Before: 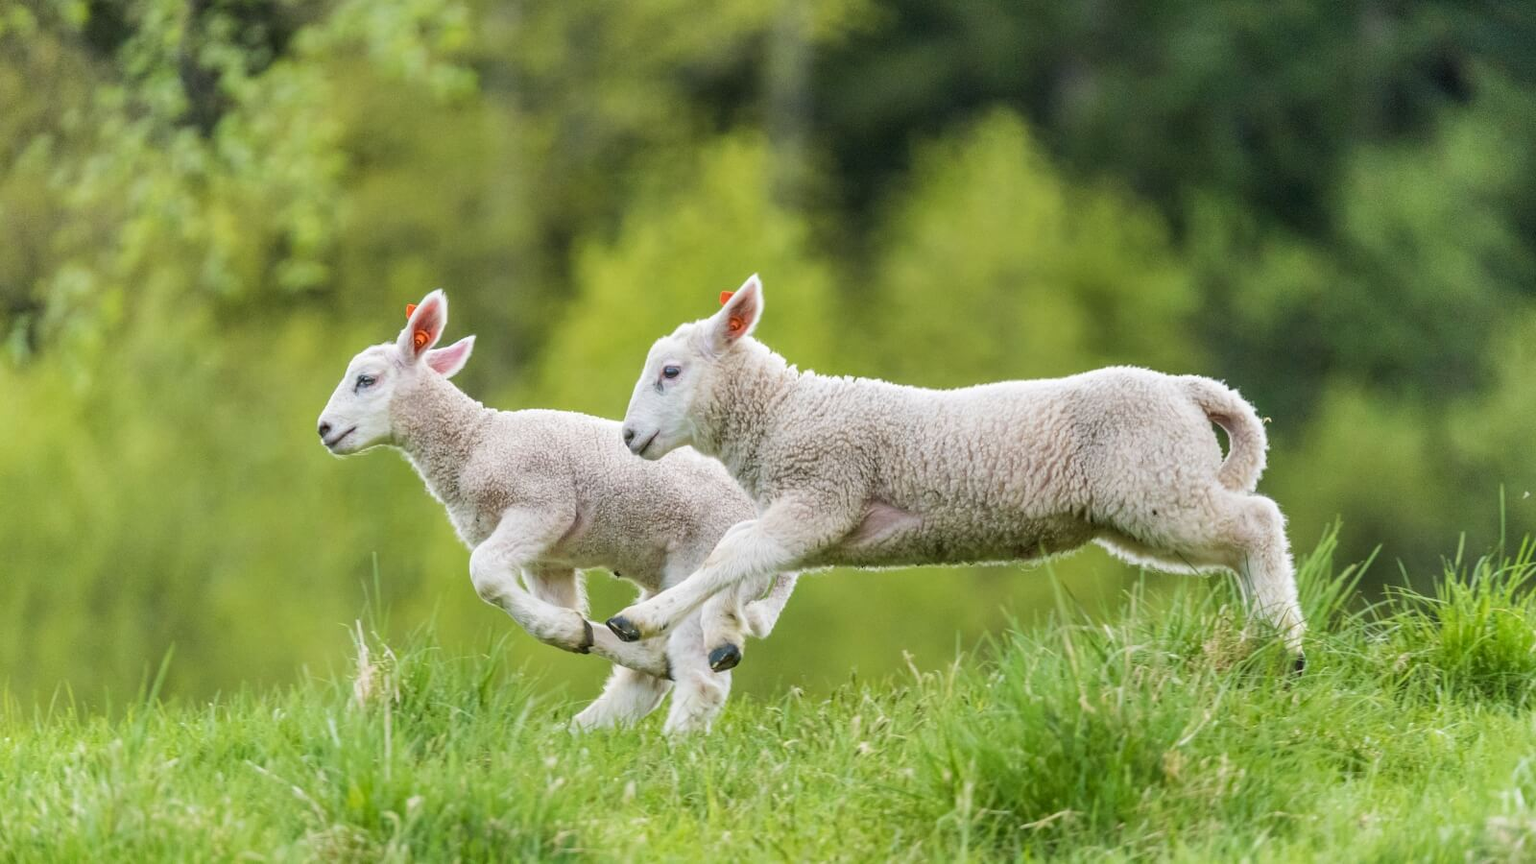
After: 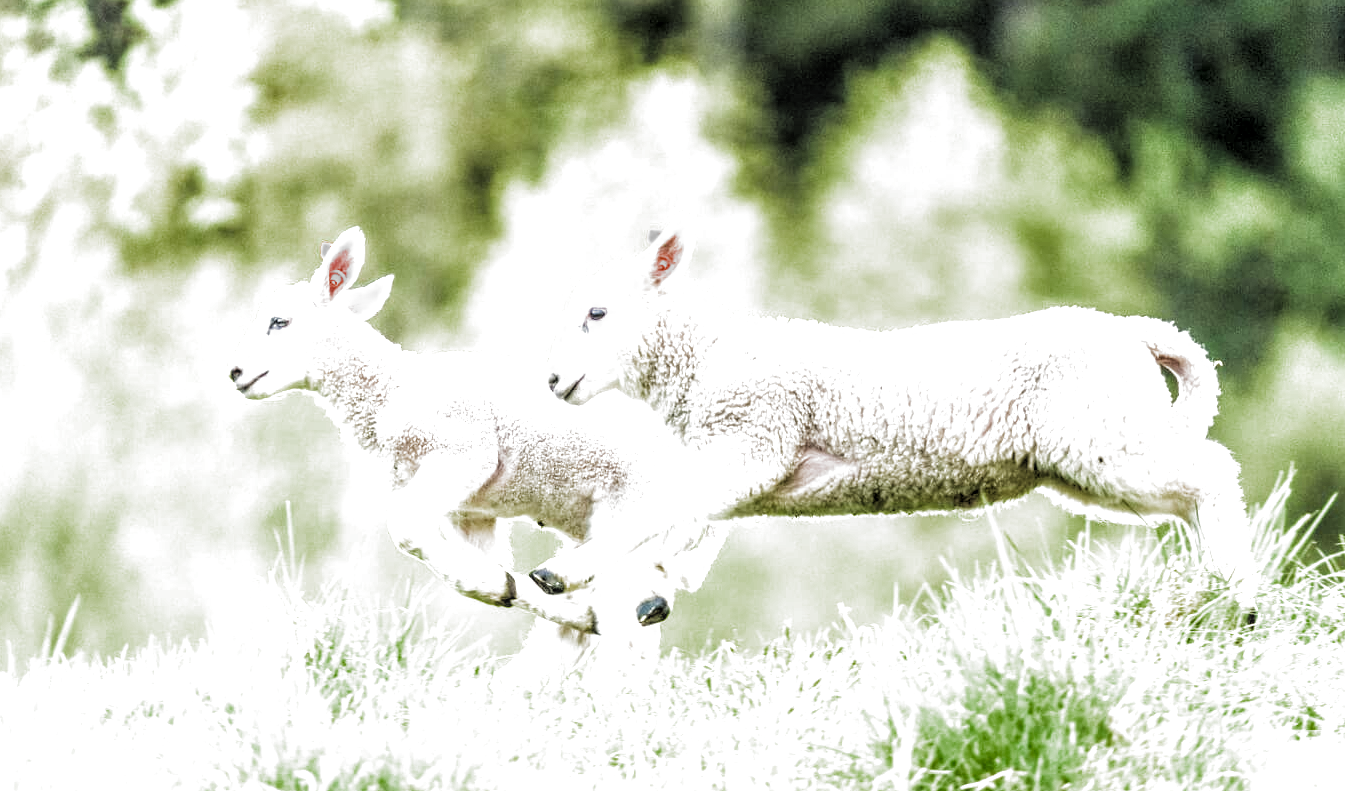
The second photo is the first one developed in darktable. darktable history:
filmic rgb: black relative exposure -3.63 EV, white relative exposure 2.16 EV, hardness 3.63, add noise in highlights 0.001, color science v3 (2019), use custom middle-gray values true, contrast in highlights soft
local contrast: on, module defaults
crop: left 6.376%, top 8.284%, right 9.535%, bottom 3.728%
exposure: black level correction 0, exposure 1.199 EV, compensate exposure bias true, compensate highlight preservation false
